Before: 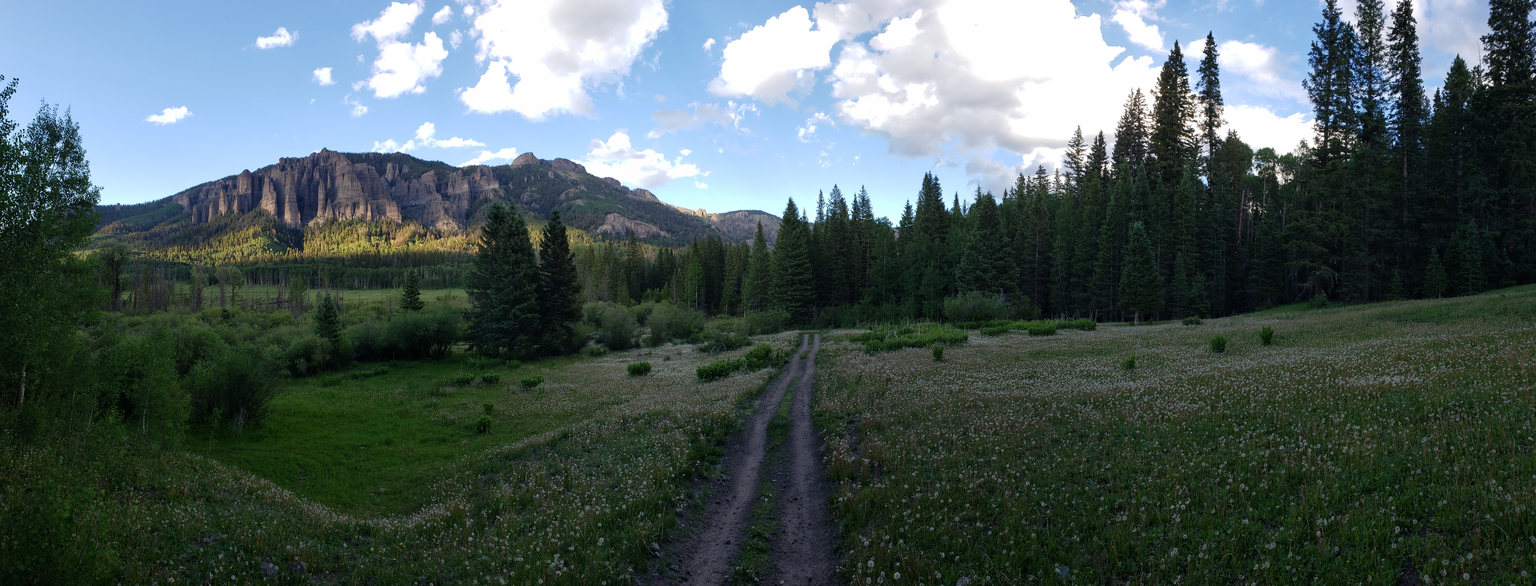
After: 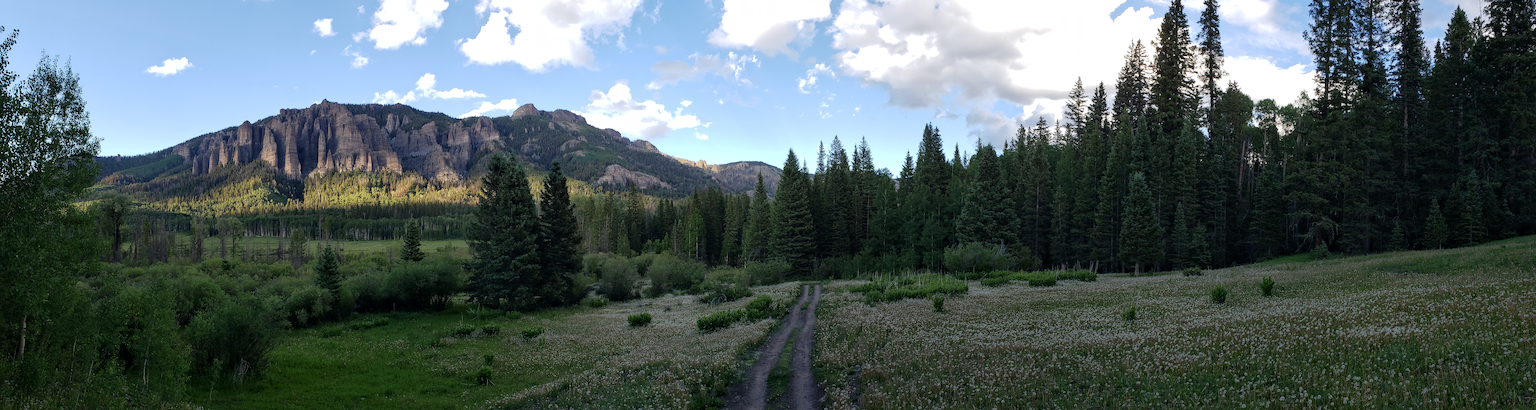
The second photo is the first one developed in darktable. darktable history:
crop and rotate: top 8.437%, bottom 21.532%
local contrast: mode bilateral grid, contrast 20, coarseness 50, detail 120%, midtone range 0.2
